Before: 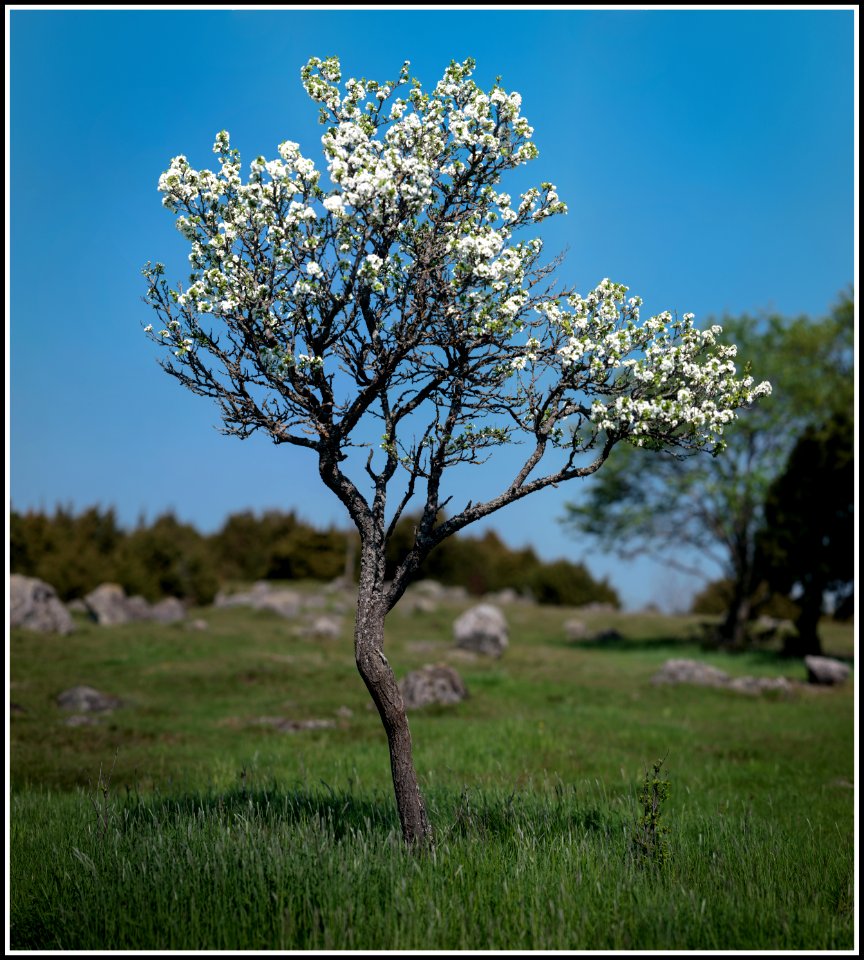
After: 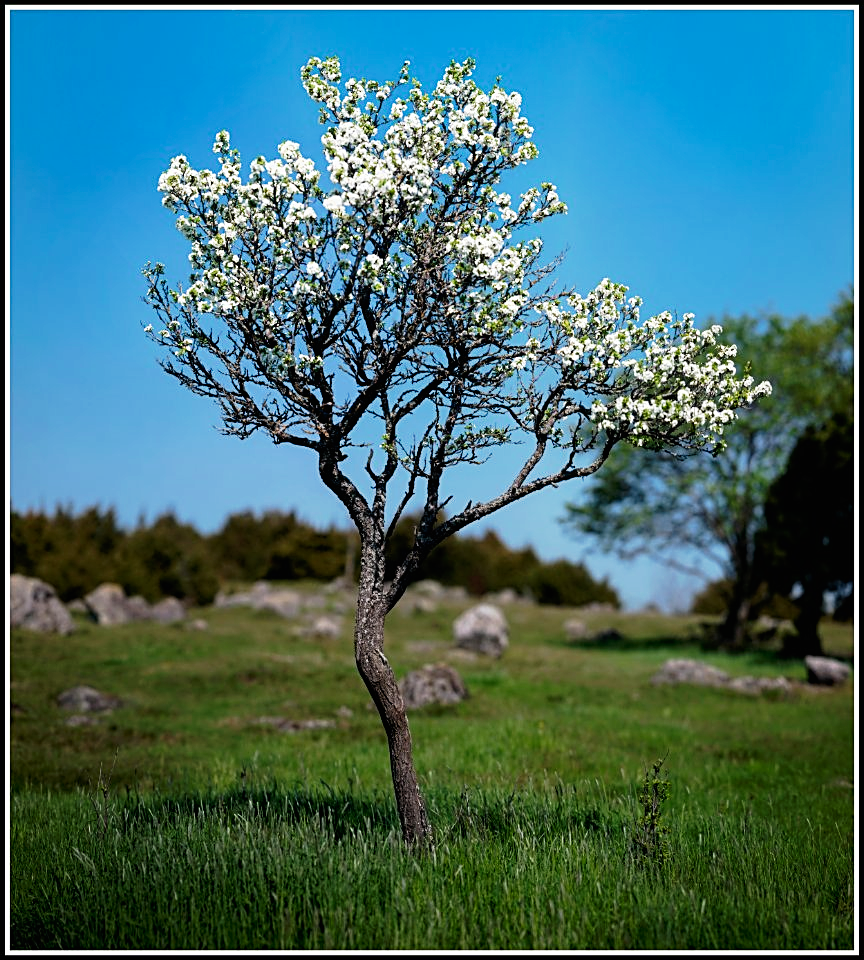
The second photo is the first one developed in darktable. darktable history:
sharpen: on, module defaults
tone curve: curves: ch0 [(0, 0.006) (0.037, 0.022) (0.123, 0.105) (0.19, 0.173) (0.277, 0.279) (0.474, 0.517) (0.597, 0.662) (0.687, 0.774) (0.855, 0.891) (1, 0.982)]; ch1 [(0, 0) (0.243, 0.245) (0.422, 0.415) (0.493, 0.495) (0.508, 0.503) (0.544, 0.552) (0.557, 0.582) (0.626, 0.672) (0.694, 0.732) (1, 1)]; ch2 [(0, 0) (0.249, 0.216) (0.356, 0.329) (0.424, 0.442) (0.476, 0.483) (0.498, 0.5) (0.517, 0.519) (0.532, 0.539) (0.562, 0.596) (0.614, 0.662) (0.706, 0.757) (0.808, 0.809) (0.991, 0.968)], preserve colors none
levels: black 0.108%, levels [0, 0.499, 1]
